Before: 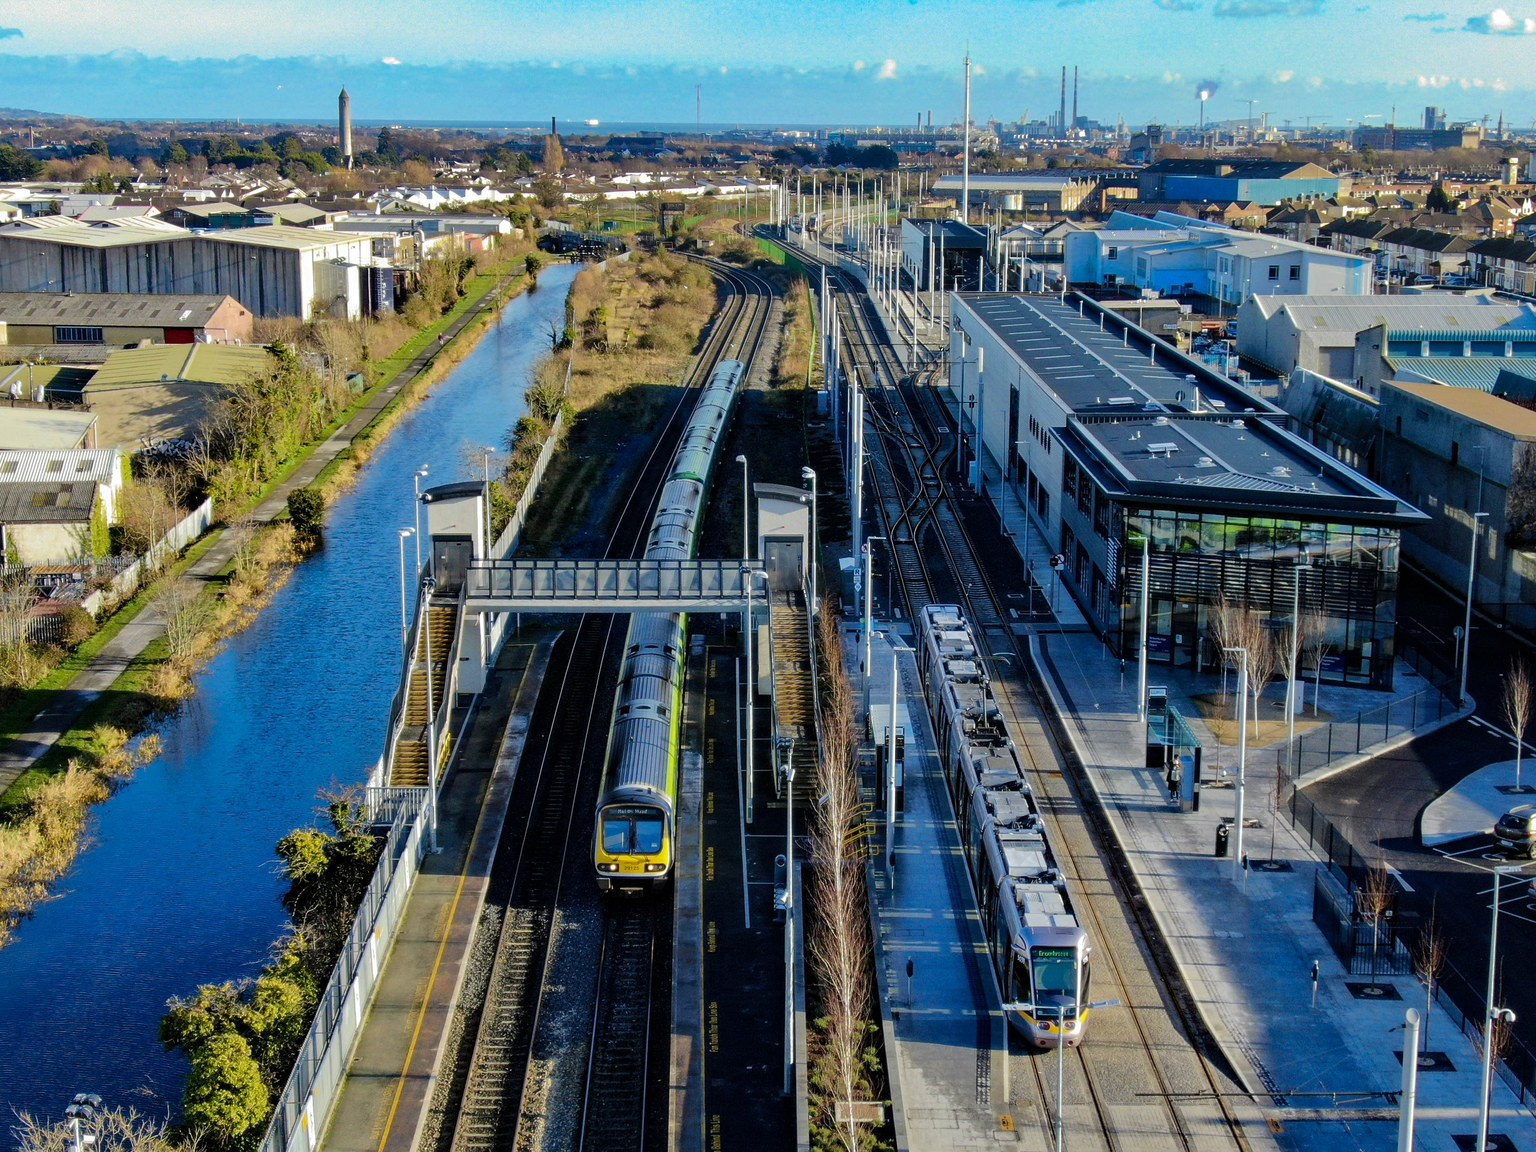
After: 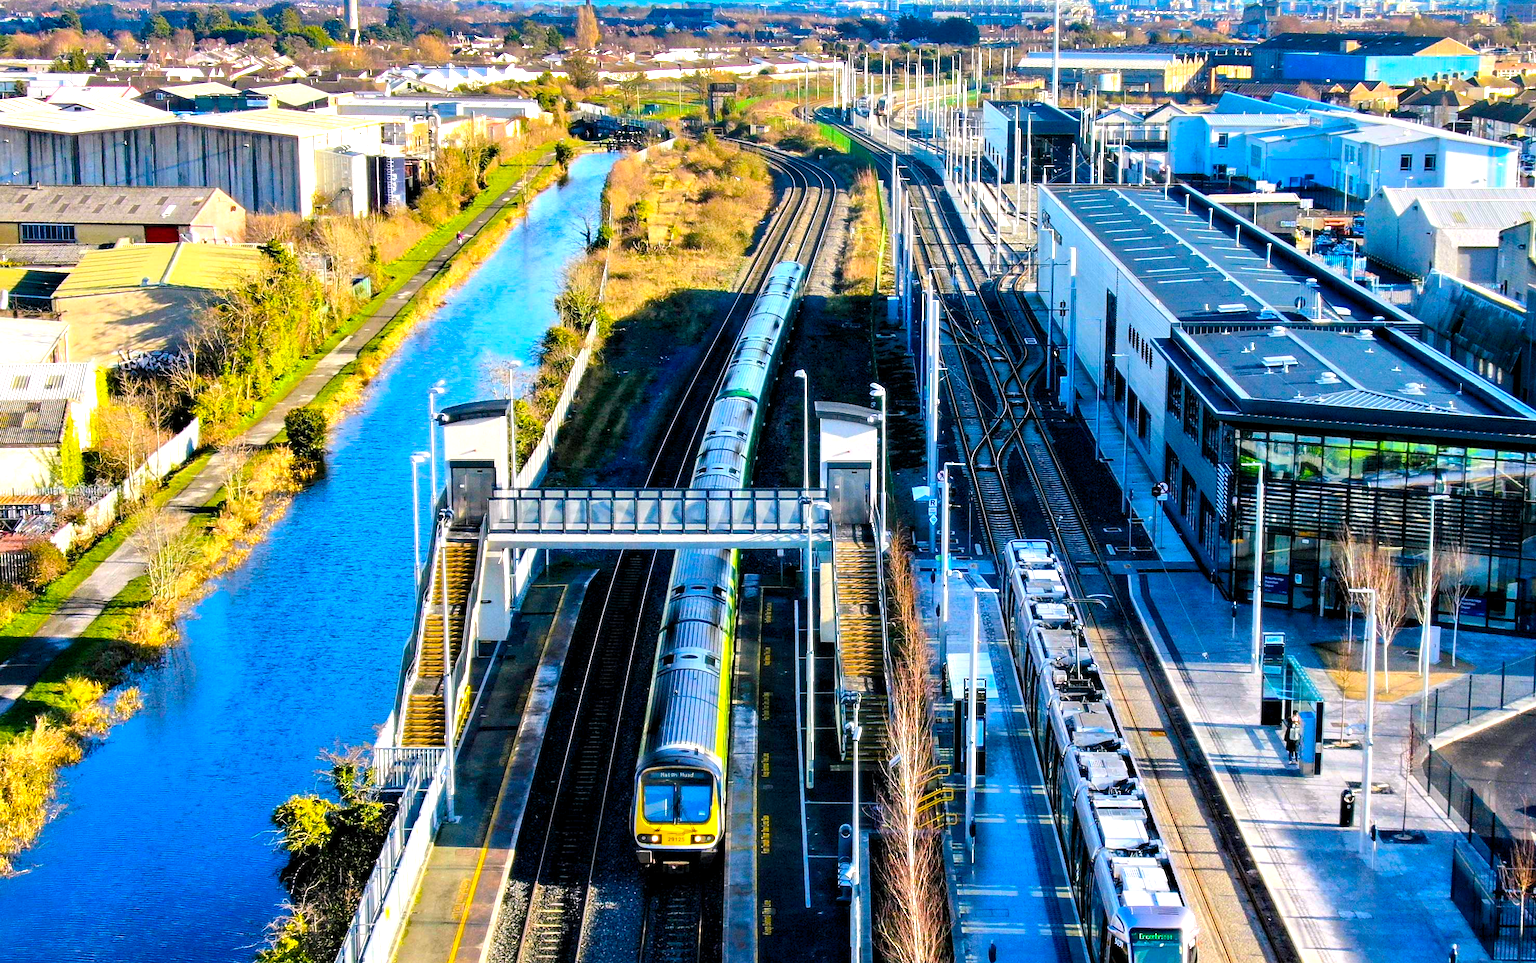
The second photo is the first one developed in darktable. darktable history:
exposure: exposure 1.16 EV, compensate exposure bias true, compensate highlight preservation false
color balance rgb: shadows lift › chroma 2%, shadows lift › hue 217.2°, power › chroma 0.25%, power › hue 60°, highlights gain › chroma 1.5%, highlights gain › hue 309.6°, global offset › luminance -0.25%, perceptual saturation grading › global saturation 15%, global vibrance 15%
crop and rotate: left 2.425%, top 11.305%, right 9.6%, bottom 15.08%
